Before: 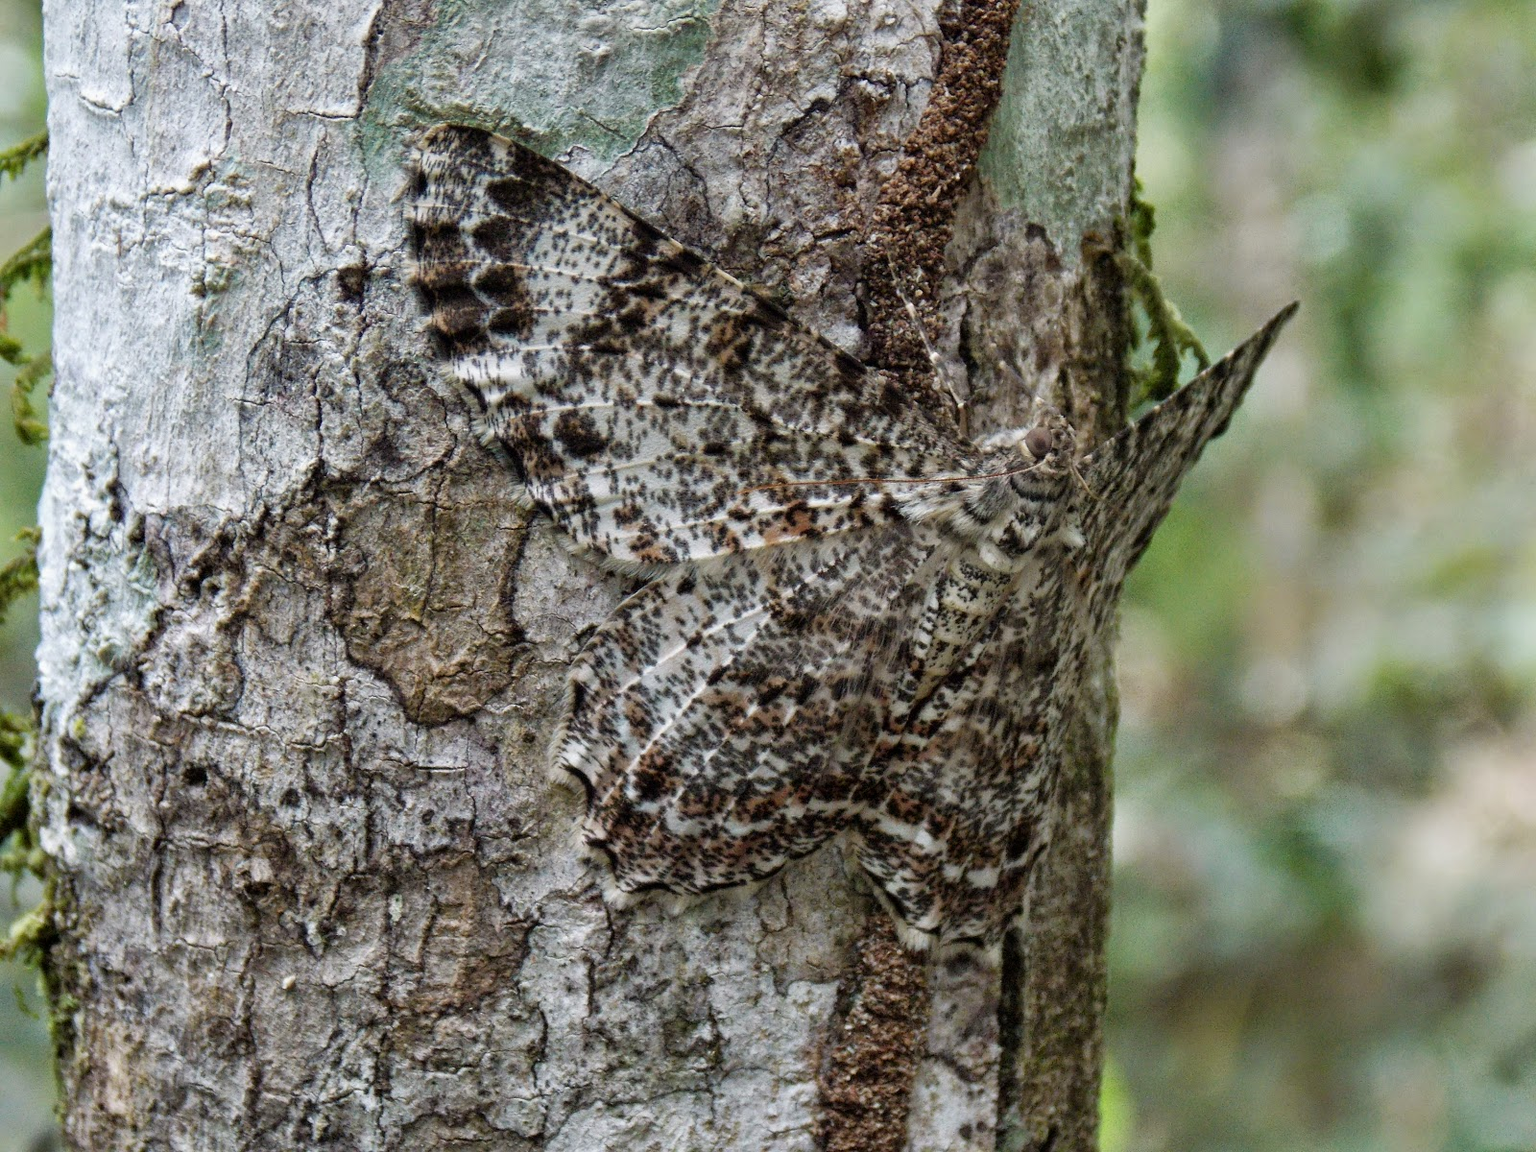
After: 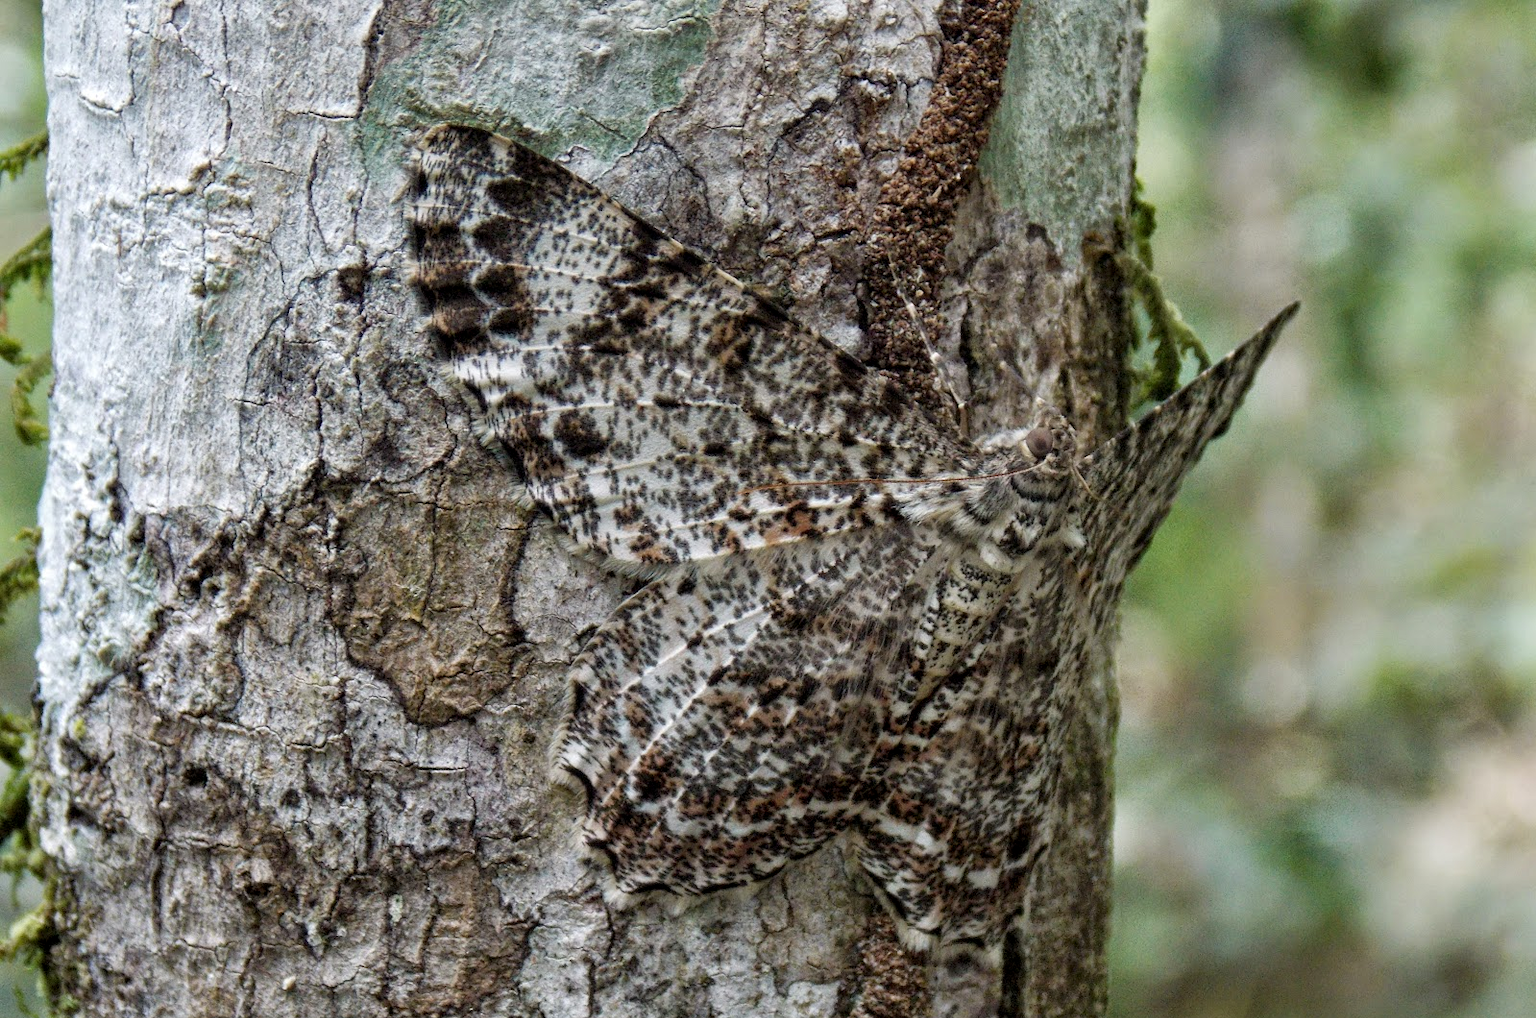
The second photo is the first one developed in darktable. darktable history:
local contrast: highlights 101%, shadows 99%, detail 119%, midtone range 0.2
crop and rotate: top 0%, bottom 11.591%
exposure: compensate highlight preservation false
